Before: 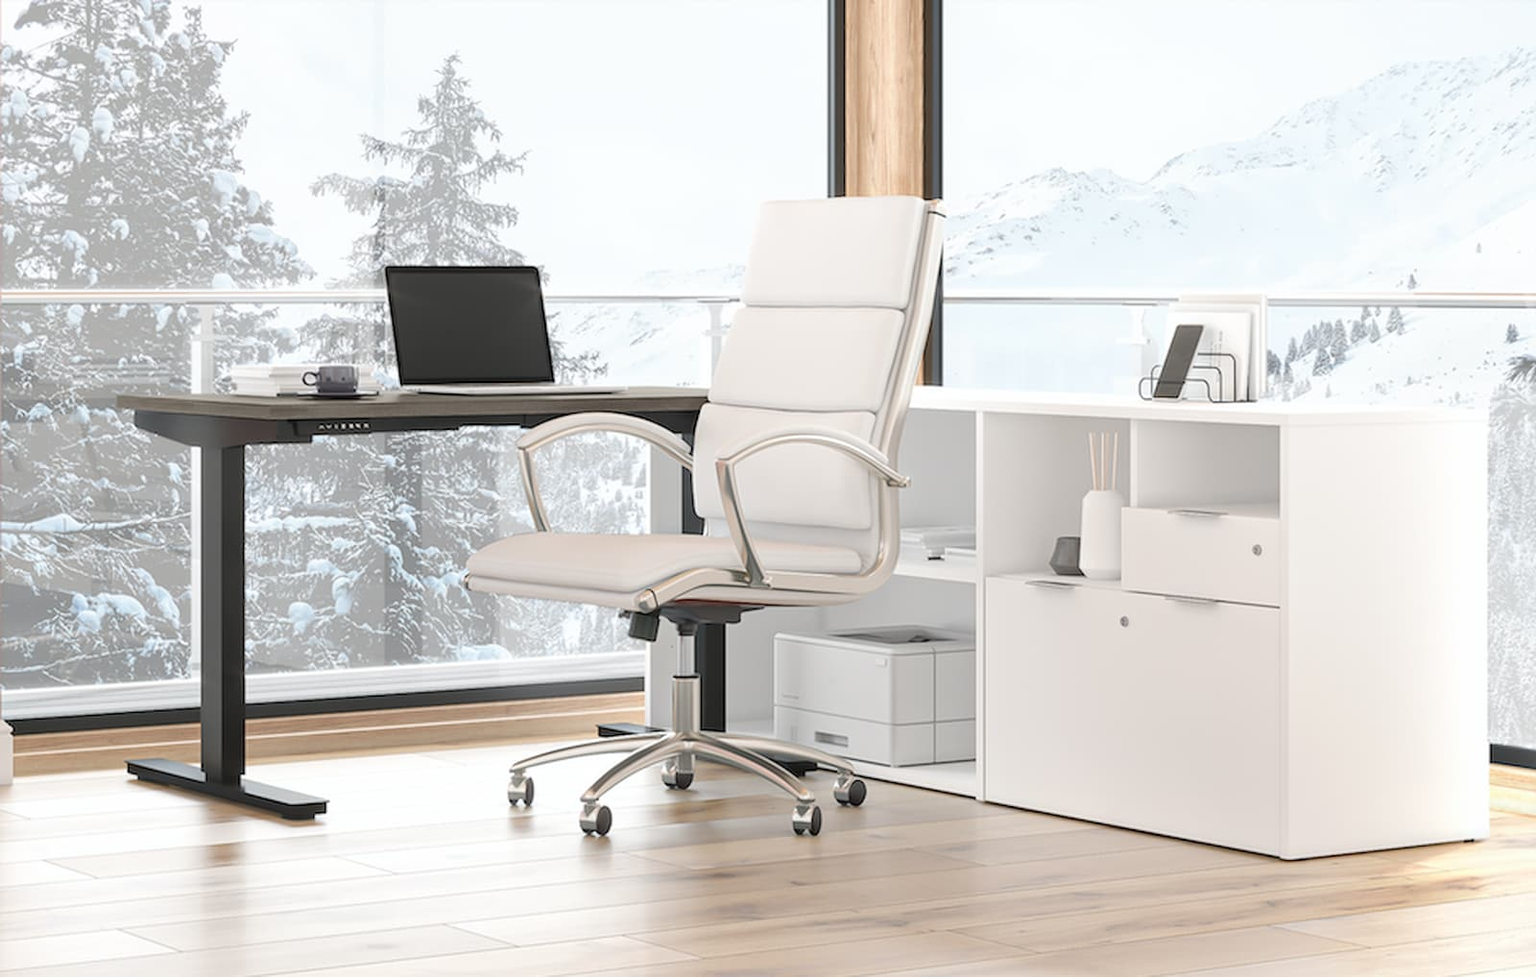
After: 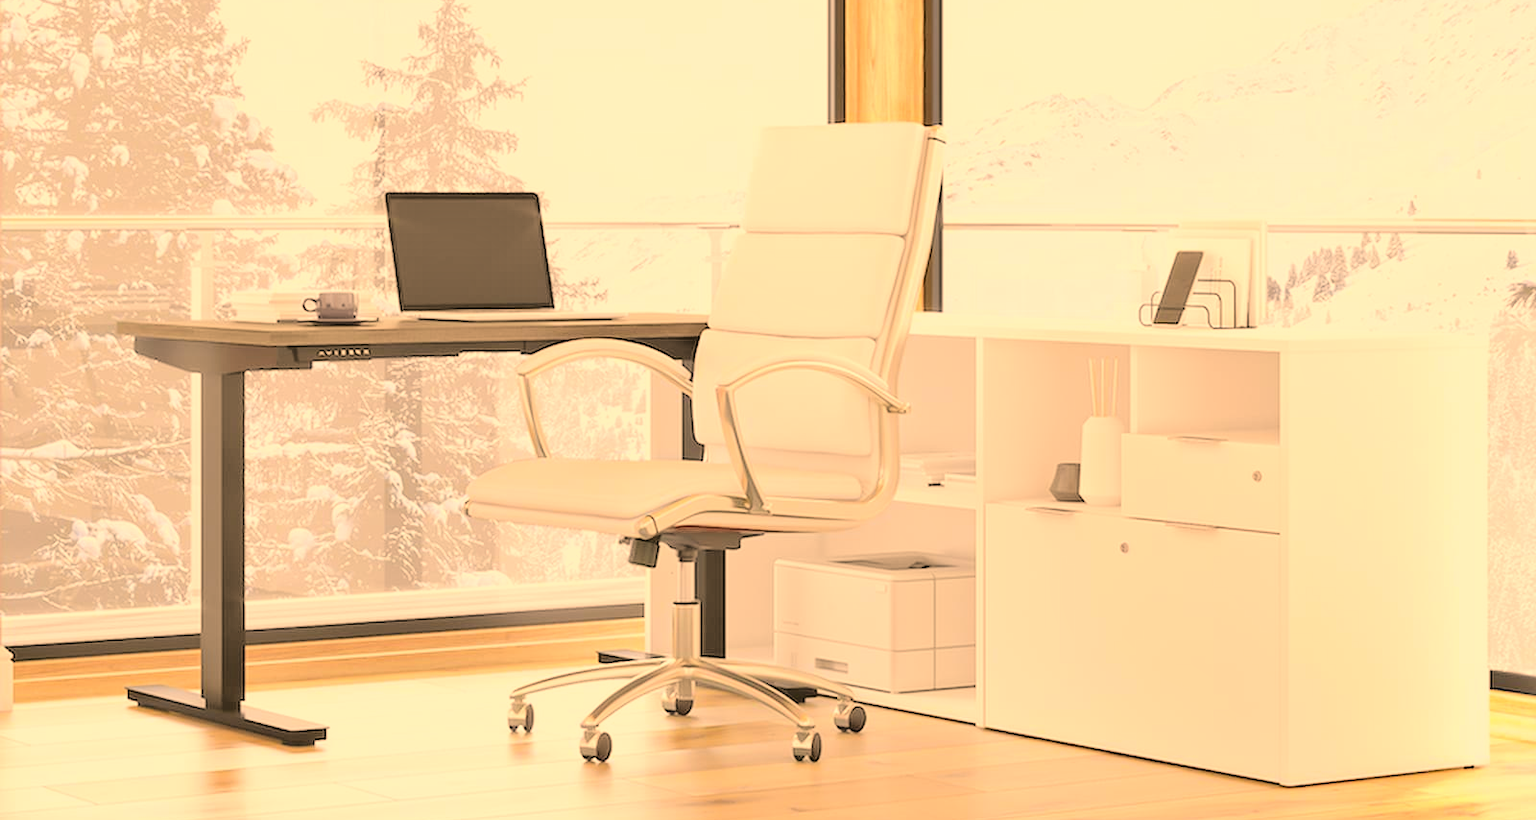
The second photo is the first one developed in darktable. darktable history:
contrast brightness saturation: brightness 1
shadows and highlights: shadows 53, soften with gaussian
color correction: highlights a* 17.94, highlights b* 35.39, shadows a* 1.48, shadows b* 6.42, saturation 1.01
crop: top 7.625%, bottom 8.027%
